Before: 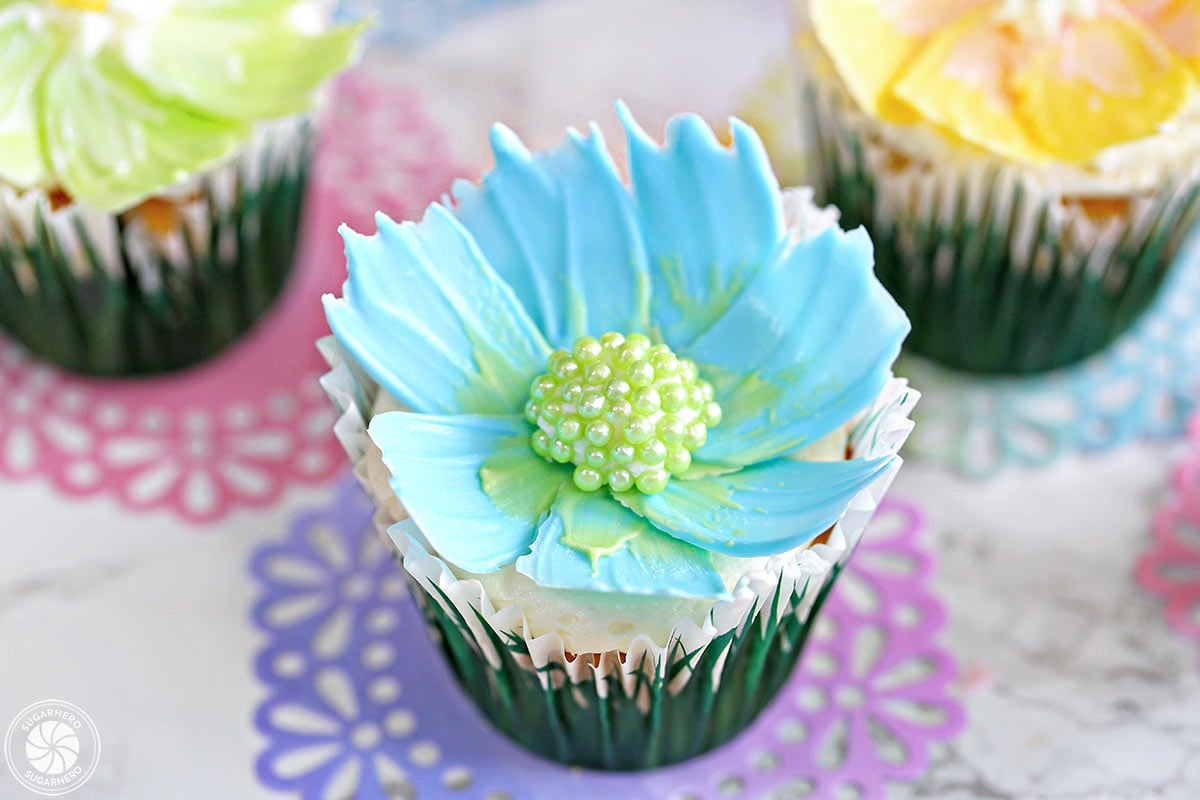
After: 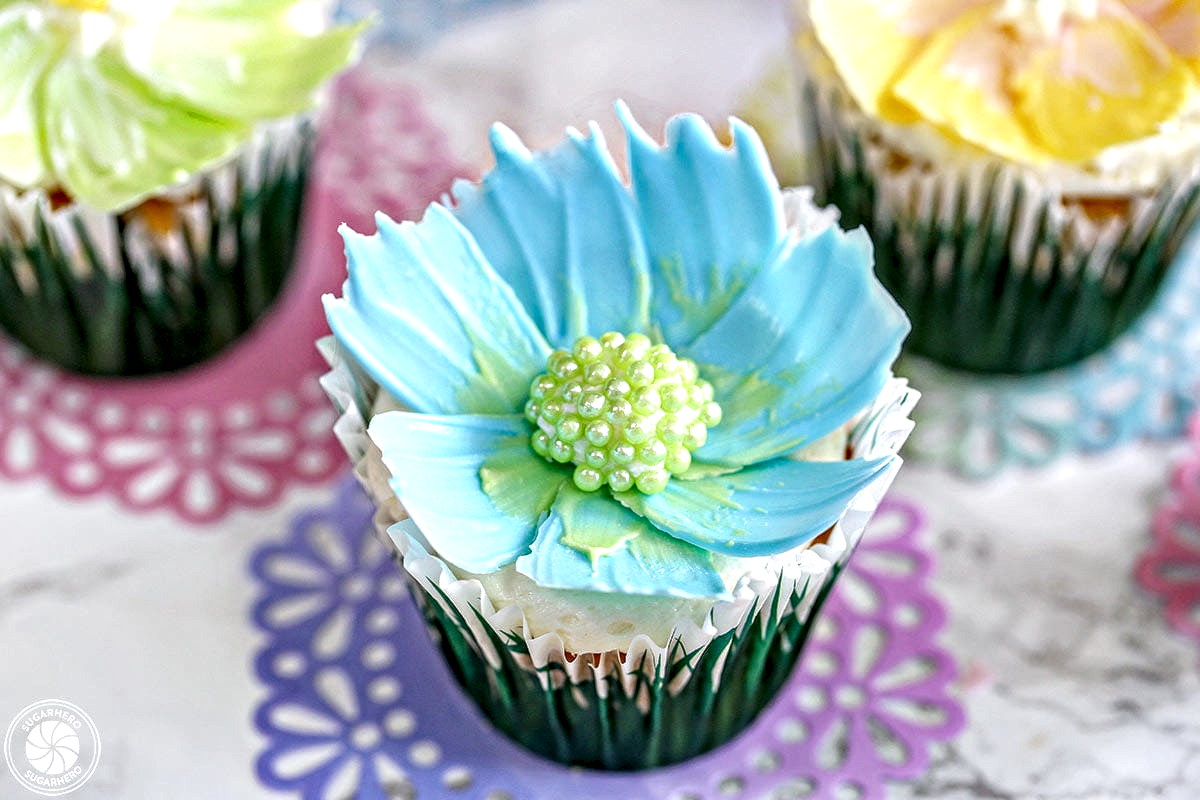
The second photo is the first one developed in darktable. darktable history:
local contrast: highlights 2%, shadows 1%, detail 182%
